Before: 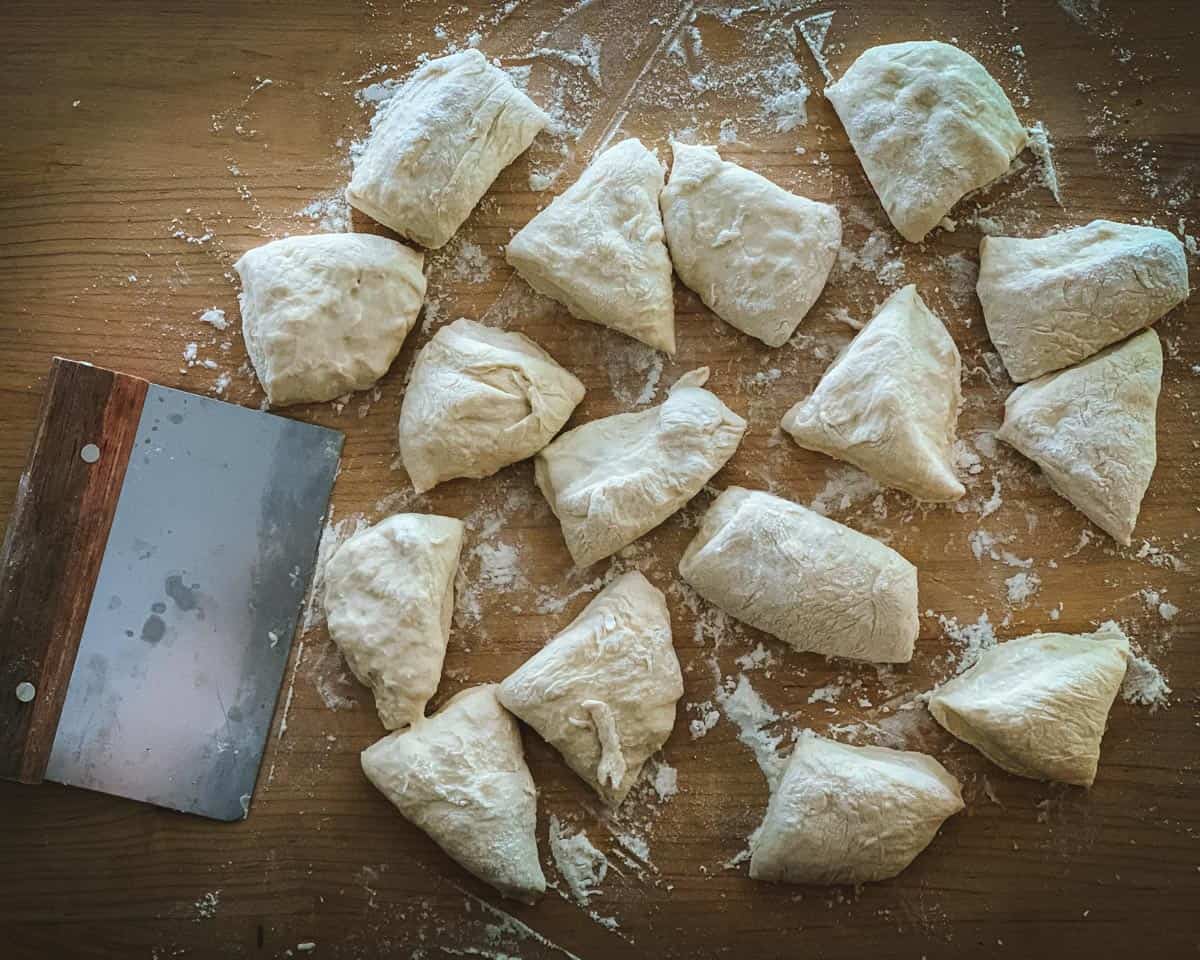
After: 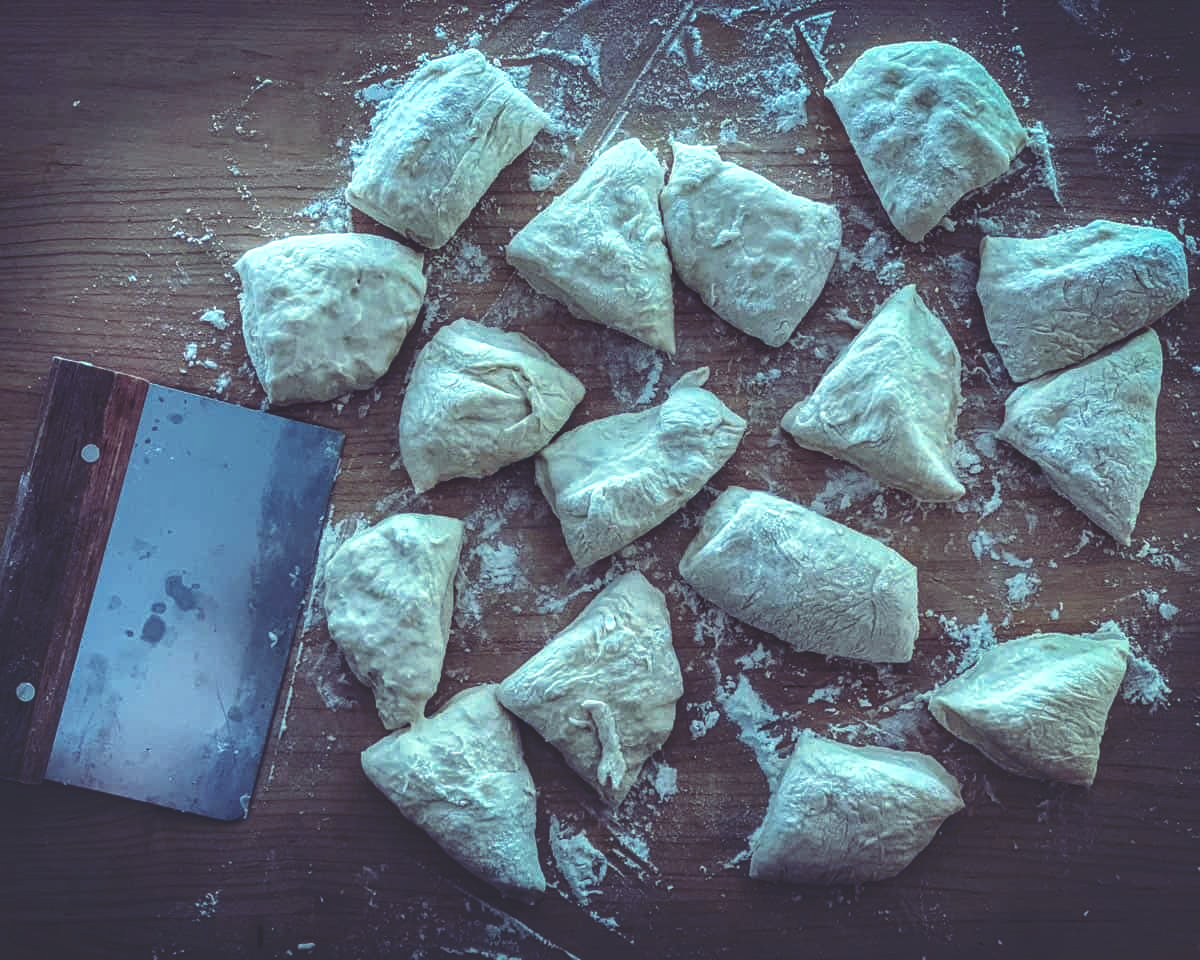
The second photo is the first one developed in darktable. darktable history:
local contrast: highlights 61%, detail 143%, midtone range 0.428
rgb curve: curves: ch0 [(0, 0.186) (0.314, 0.284) (0.576, 0.466) (0.805, 0.691) (0.936, 0.886)]; ch1 [(0, 0.186) (0.314, 0.284) (0.581, 0.534) (0.771, 0.746) (0.936, 0.958)]; ch2 [(0, 0.216) (0.275, 0.39) (1, 1)], mode RGB, independent channels, compensate middle gray true, preserve colors none
